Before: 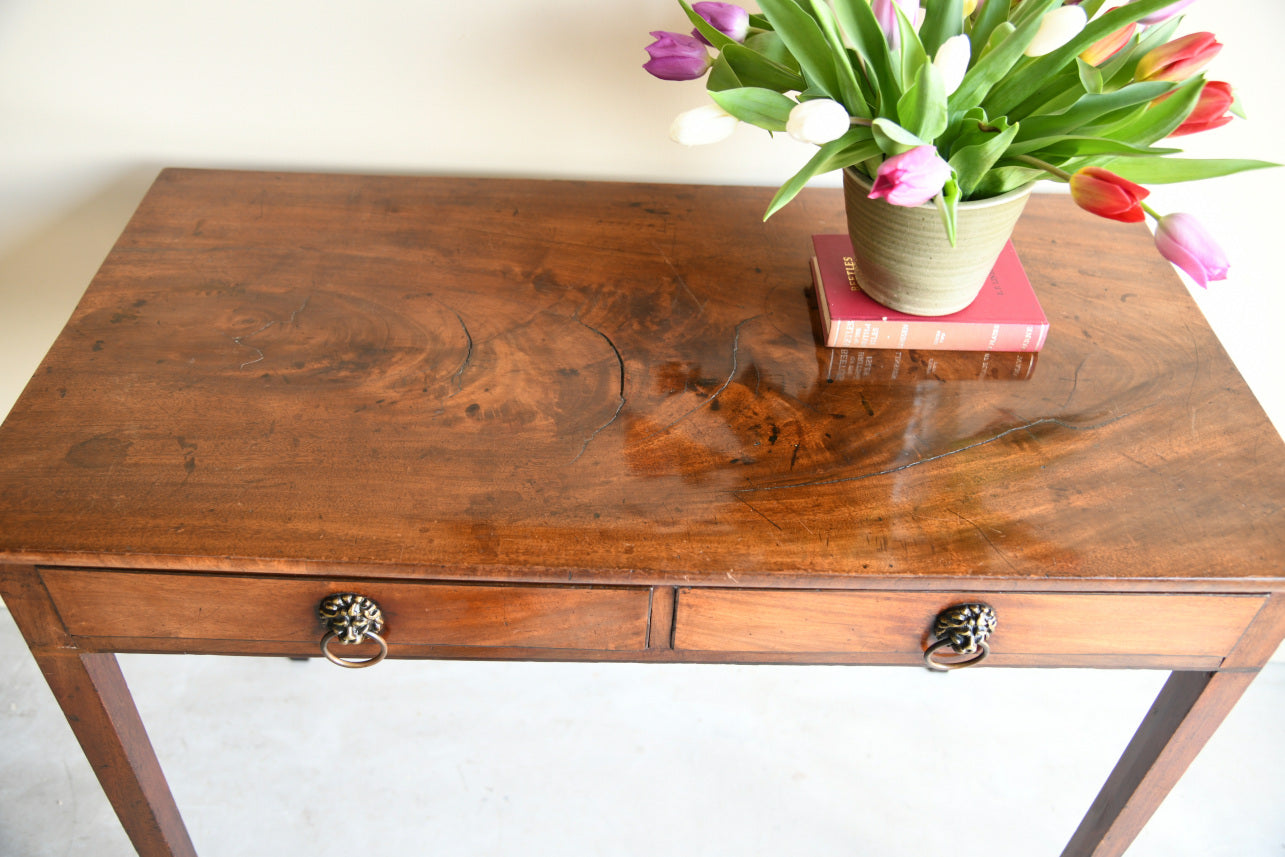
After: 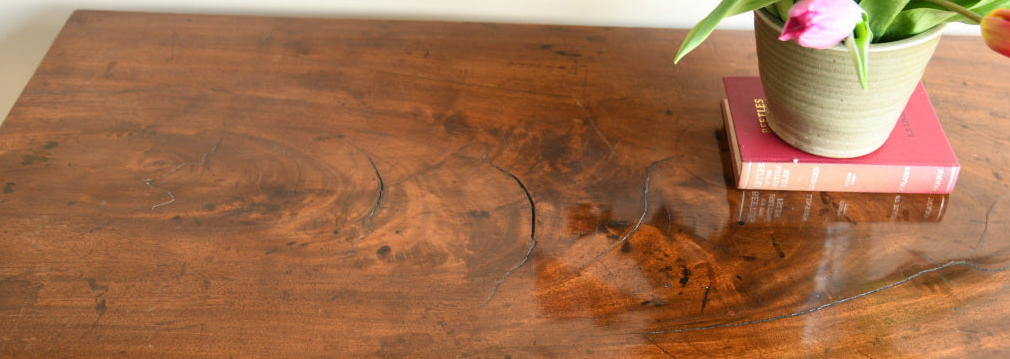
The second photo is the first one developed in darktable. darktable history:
crop: left 6.952%, top 18.5%, right 14.395%, bottom 39.604%
